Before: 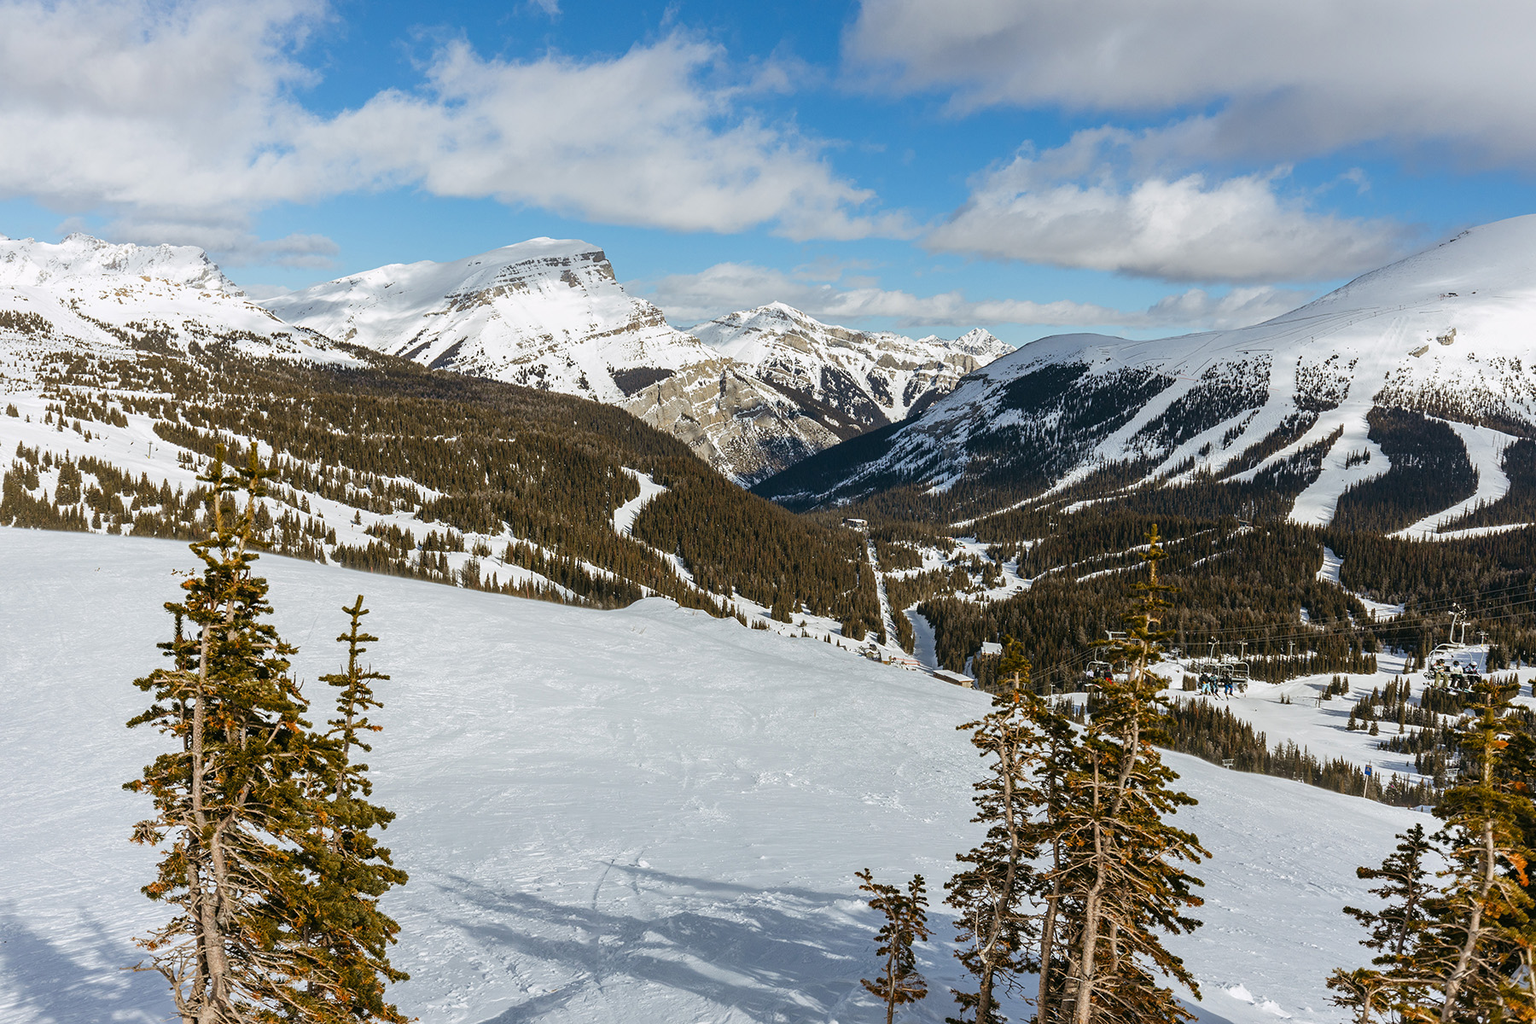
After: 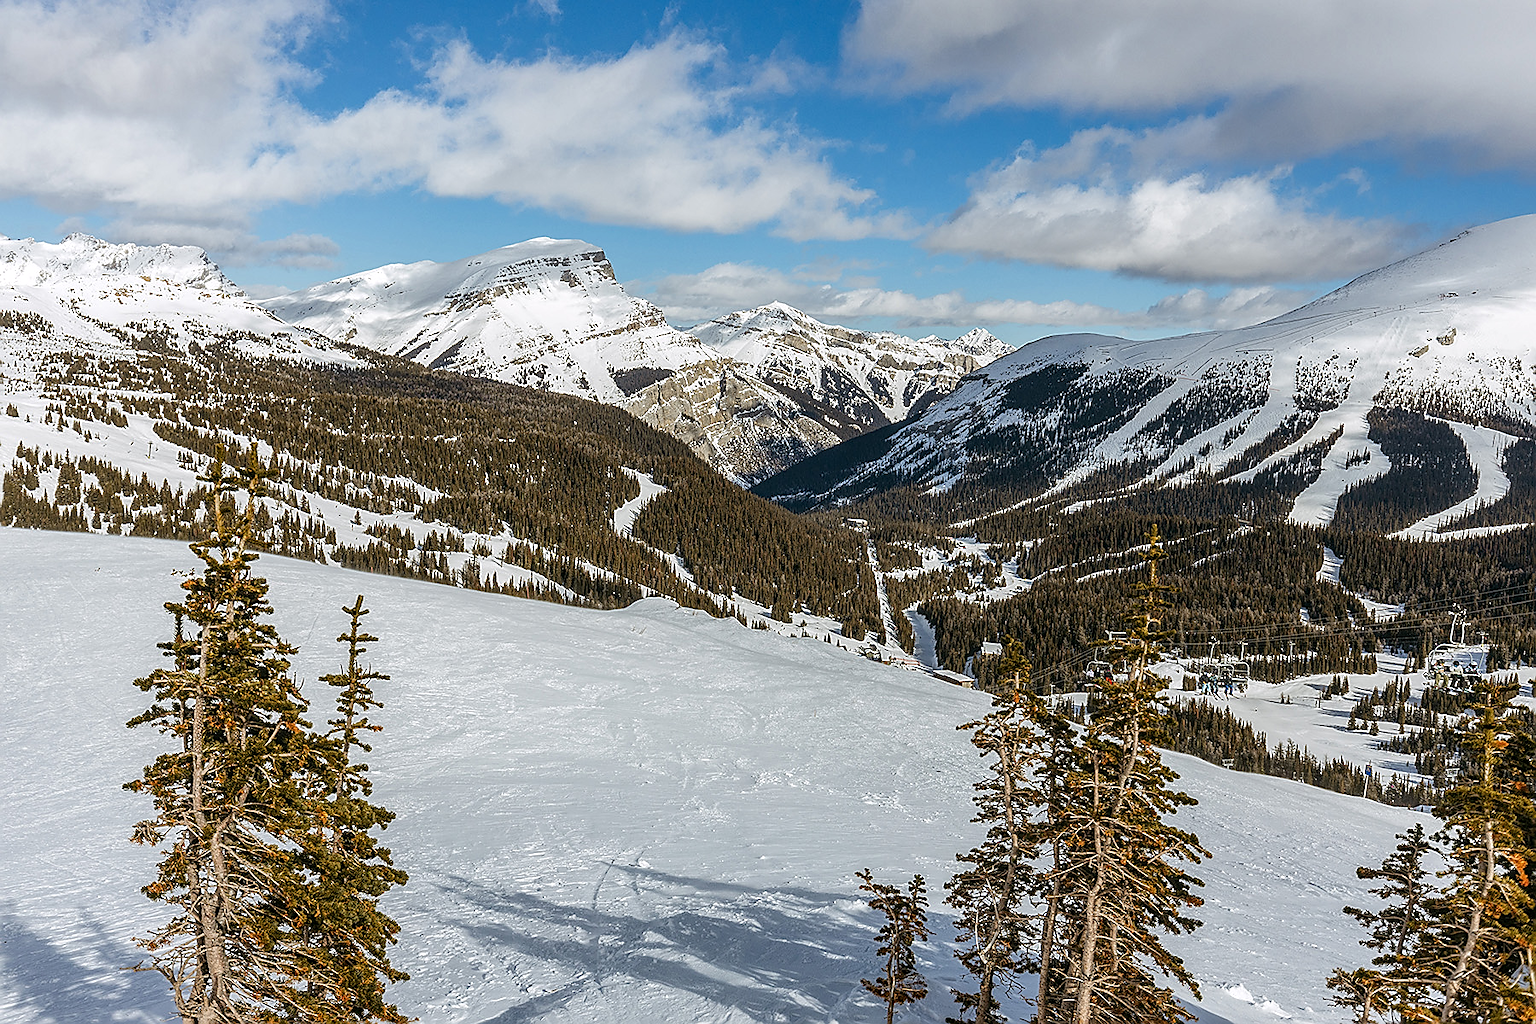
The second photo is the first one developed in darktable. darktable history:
sharpen: radius 1.4, amount 1.25, threshold 0.7
local contrast: detail 130%
